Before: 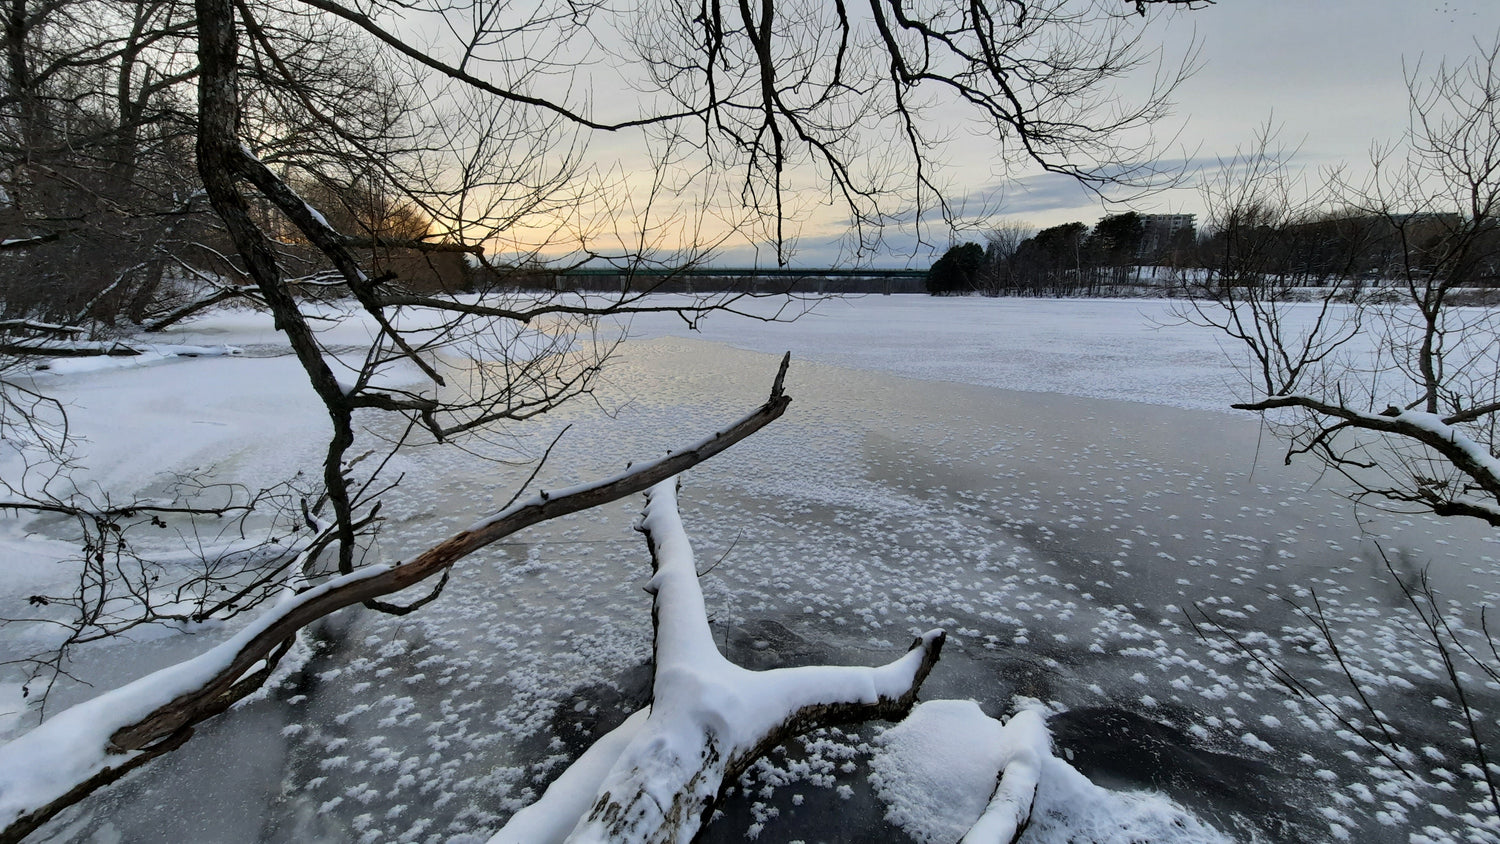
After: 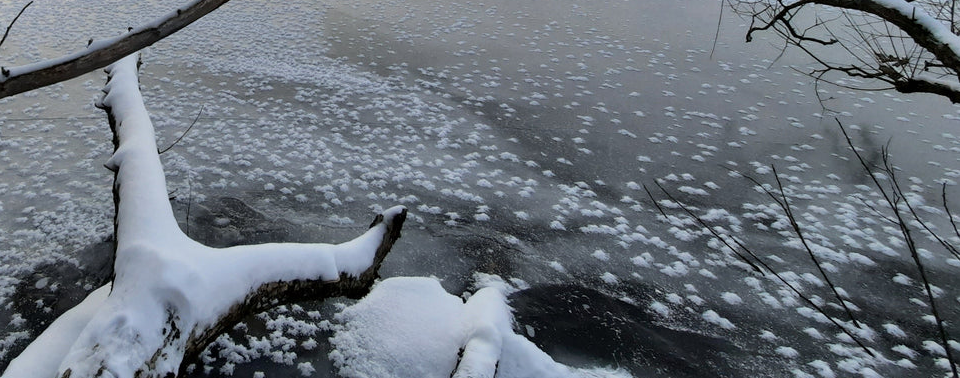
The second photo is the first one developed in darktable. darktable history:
crop and rotate: left 35.939%, top 50.196%, bottom 5.009%
